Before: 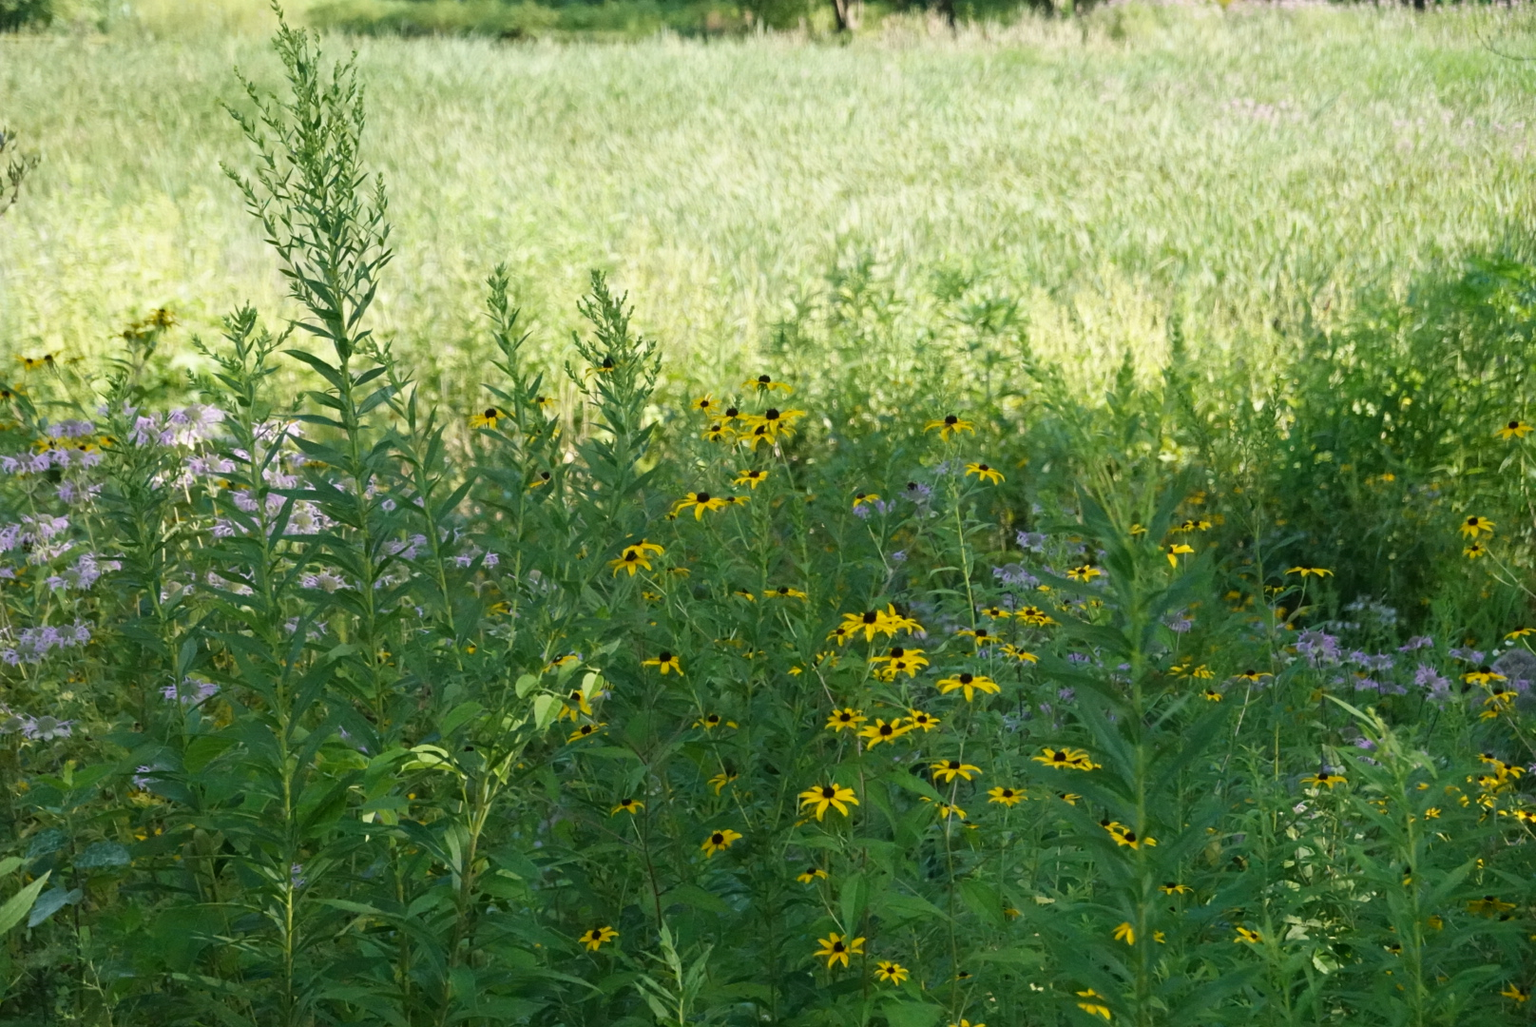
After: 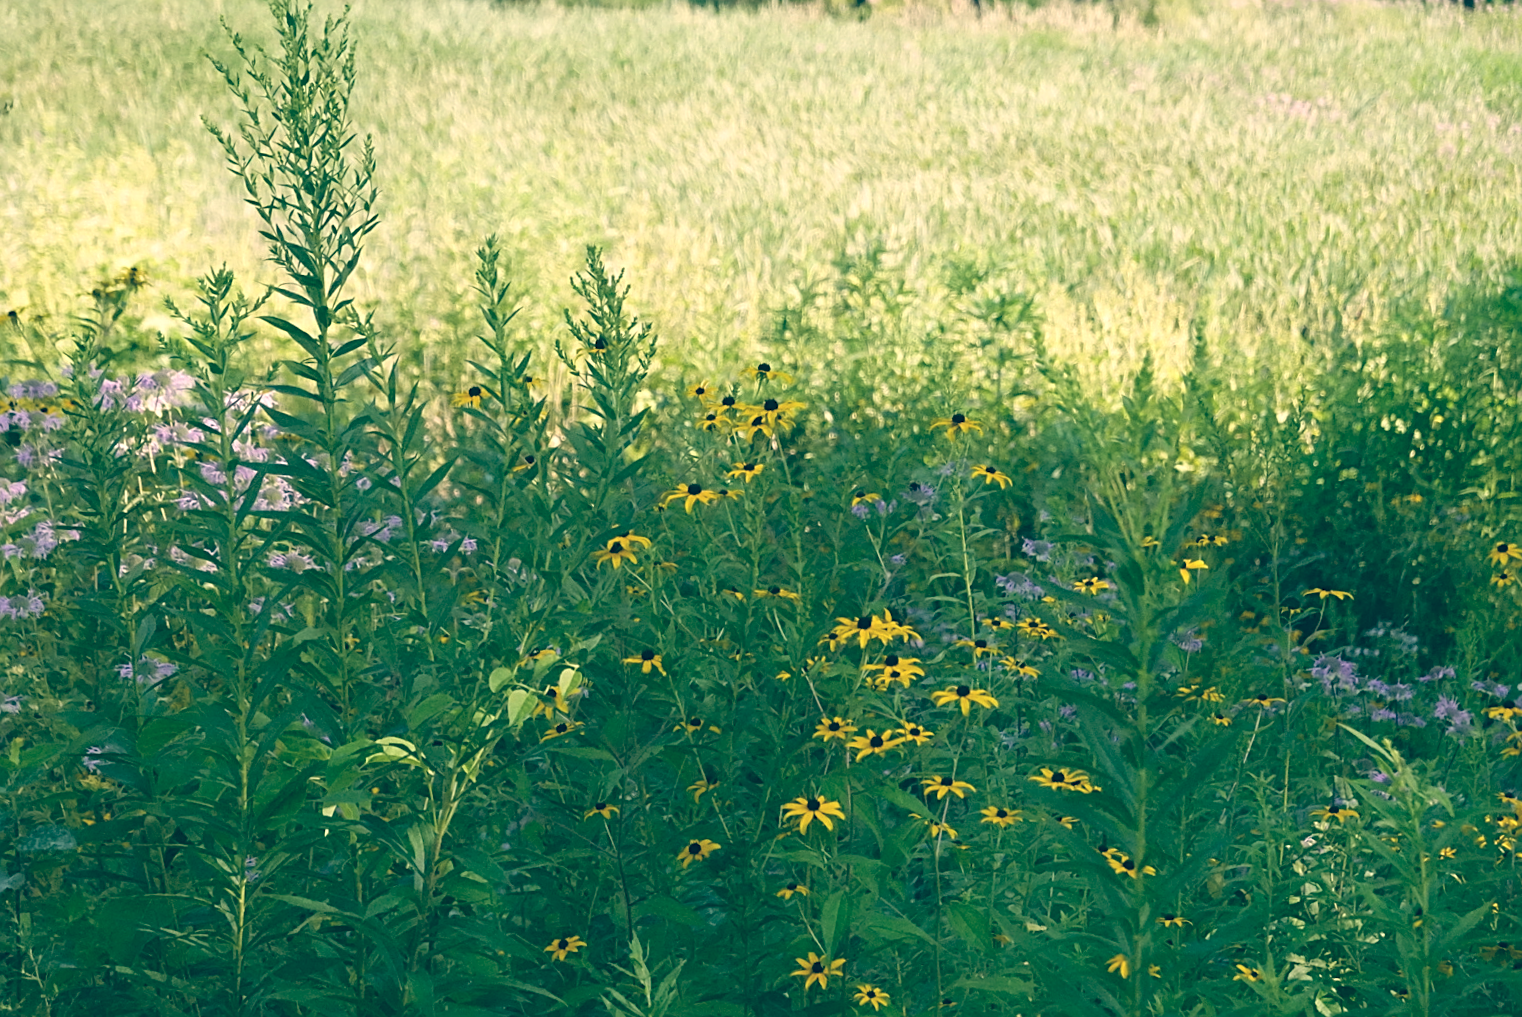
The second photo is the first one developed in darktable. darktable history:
levels: mode automatic
crop and rotate: angle -2.38°
sharpen: on, module defaults
color balance: lift [1.006, 0.985, 1.002, 1.015], gamma [1, 0.953, 1.008, 1.047], gain [1.076, 1.13, 1.004, 0.87]
